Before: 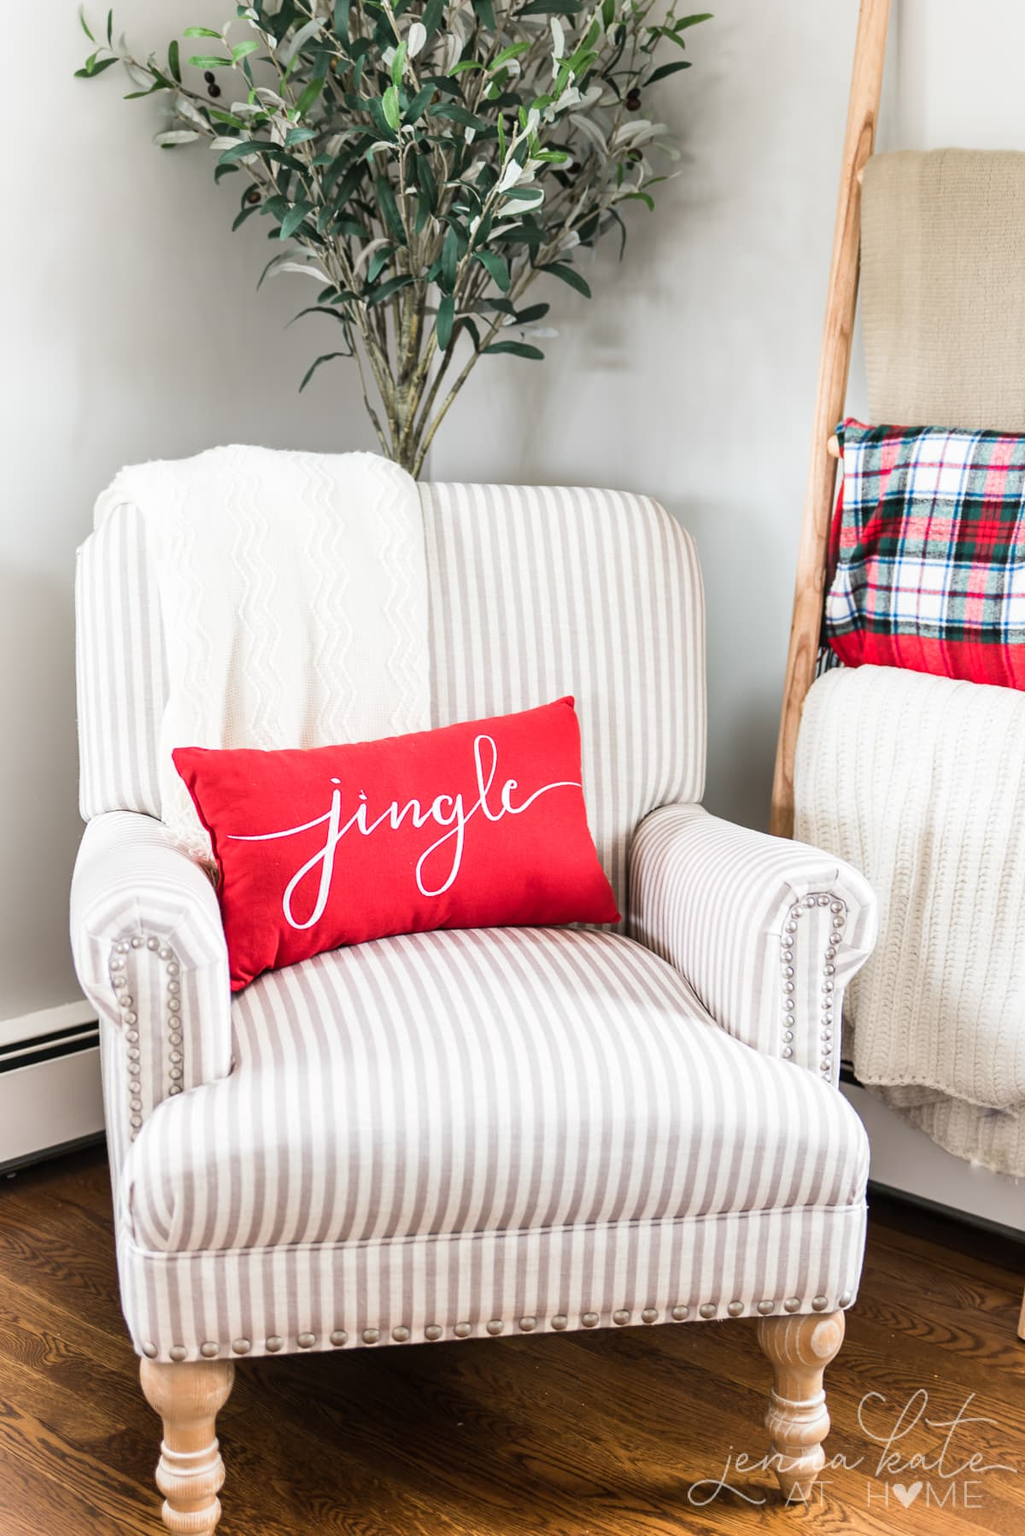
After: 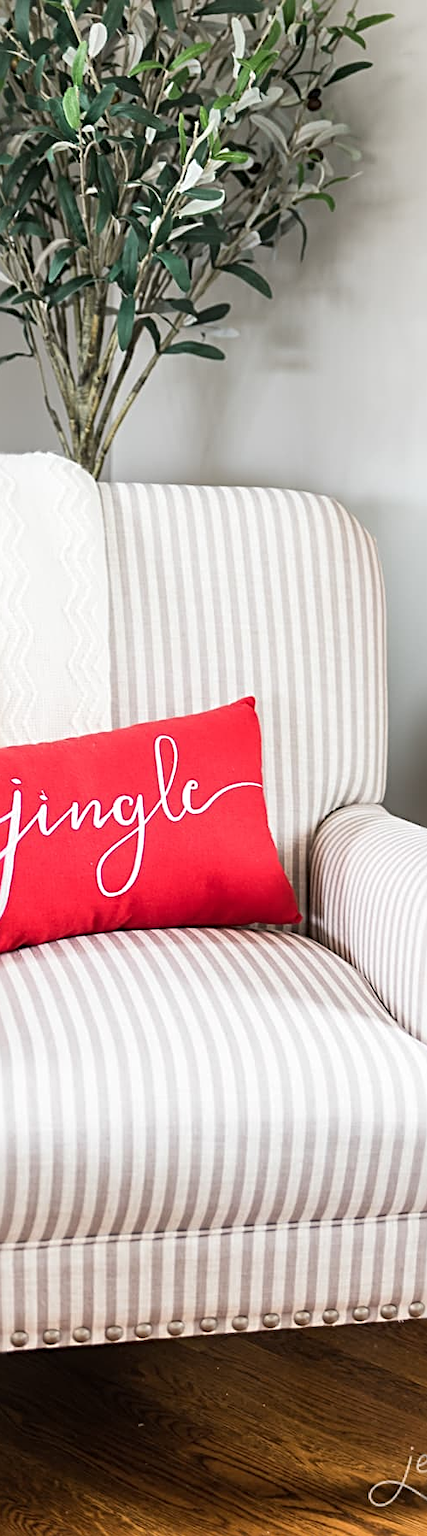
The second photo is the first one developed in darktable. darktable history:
crop: left 31.229%, right 27.105%
sharpen: radius 3.119
